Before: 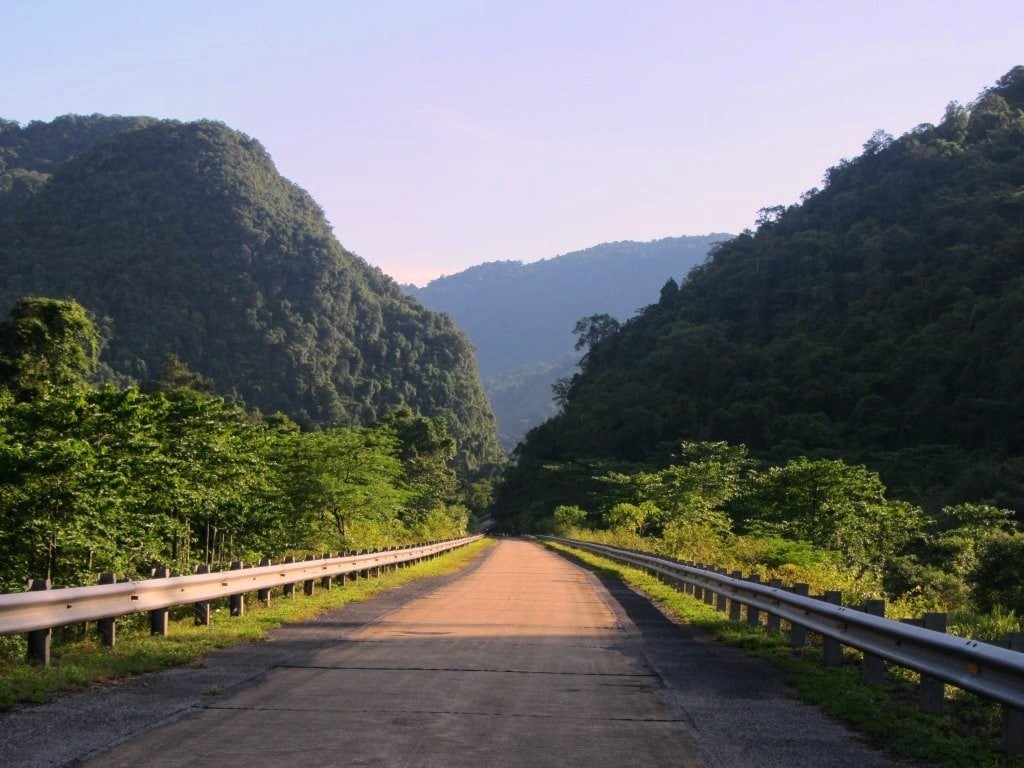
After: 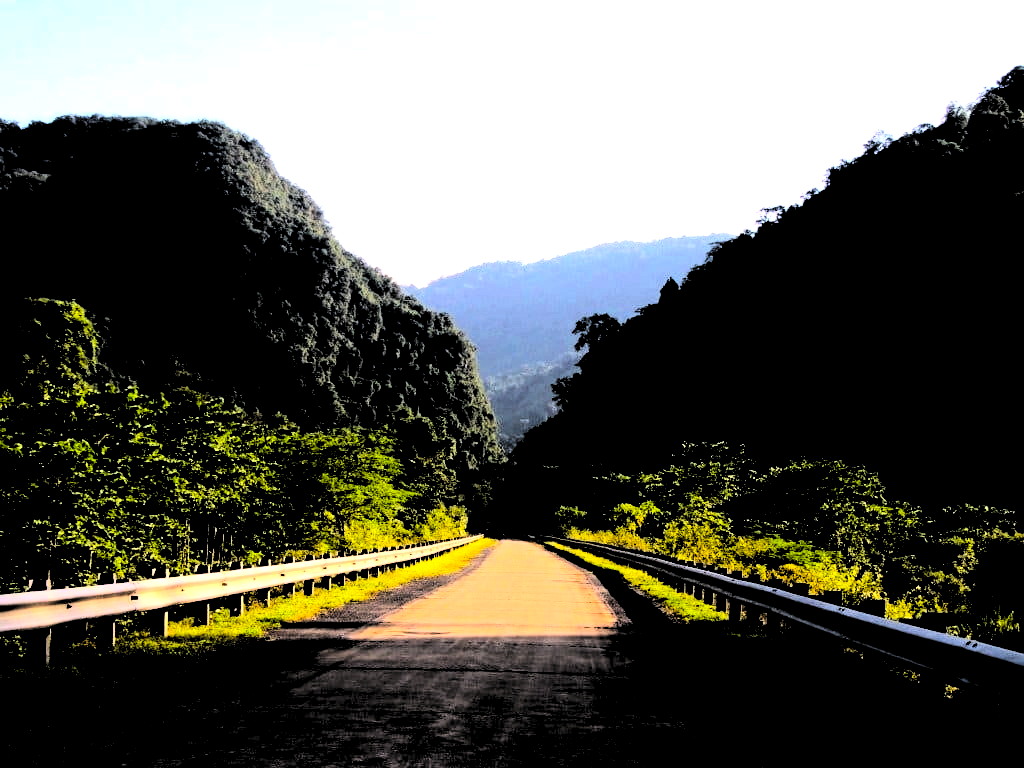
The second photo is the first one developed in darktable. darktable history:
color balance rgb: perceptual saturation grading › global saturation 25%, global vibrance 20%
exposure: black level correction 0, exposure 0.9 EV, compensate highlight preservation false
contrast brightness saturation: contrast 0.4, brightness 0.1, saturation 0.21
levels: levels [0.514, 0.759, 1]
